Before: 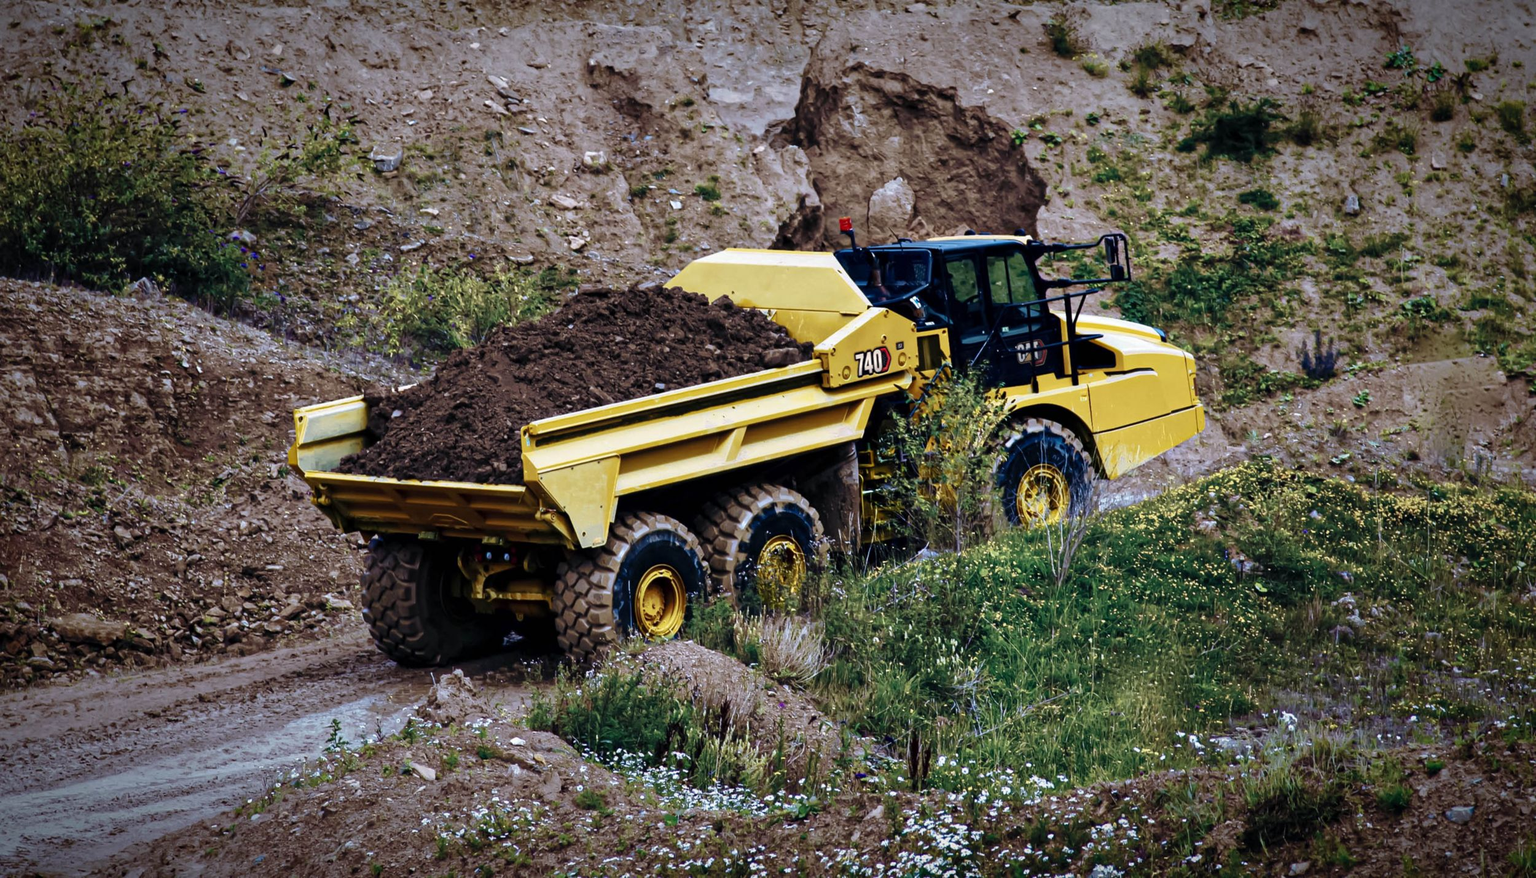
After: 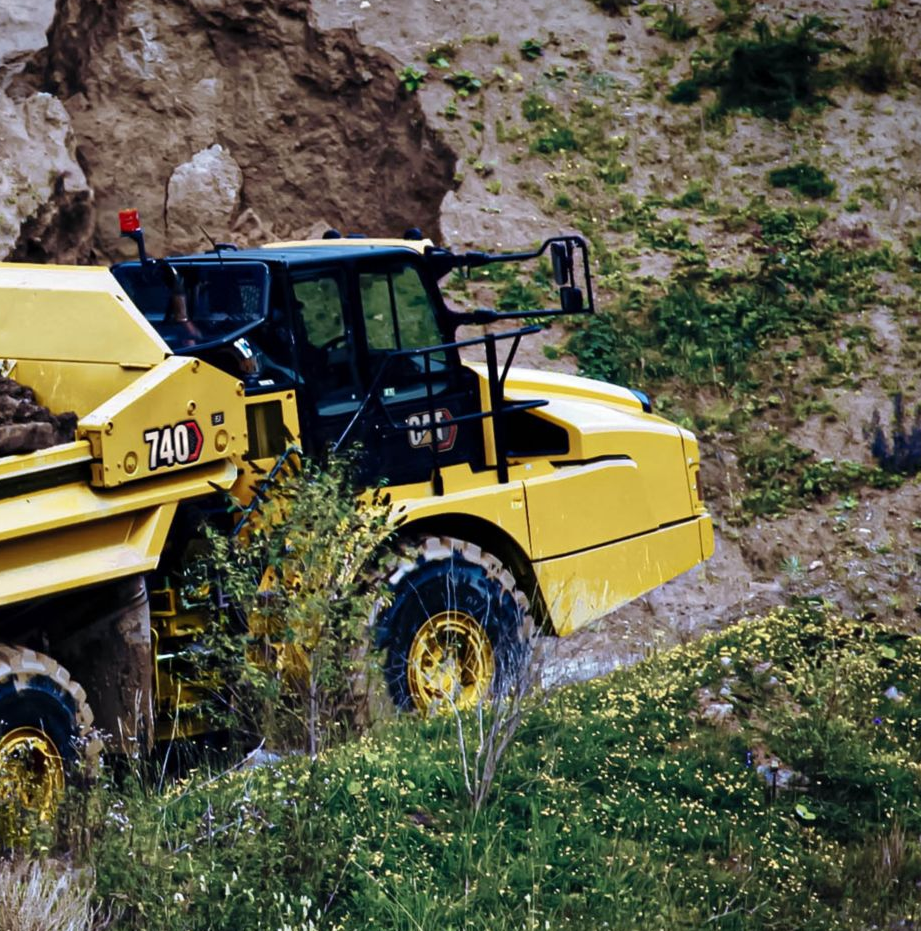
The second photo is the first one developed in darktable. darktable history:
crop and rotate: left 49.883%, top 10.138%, right 13.248%, bottom 24.661%
